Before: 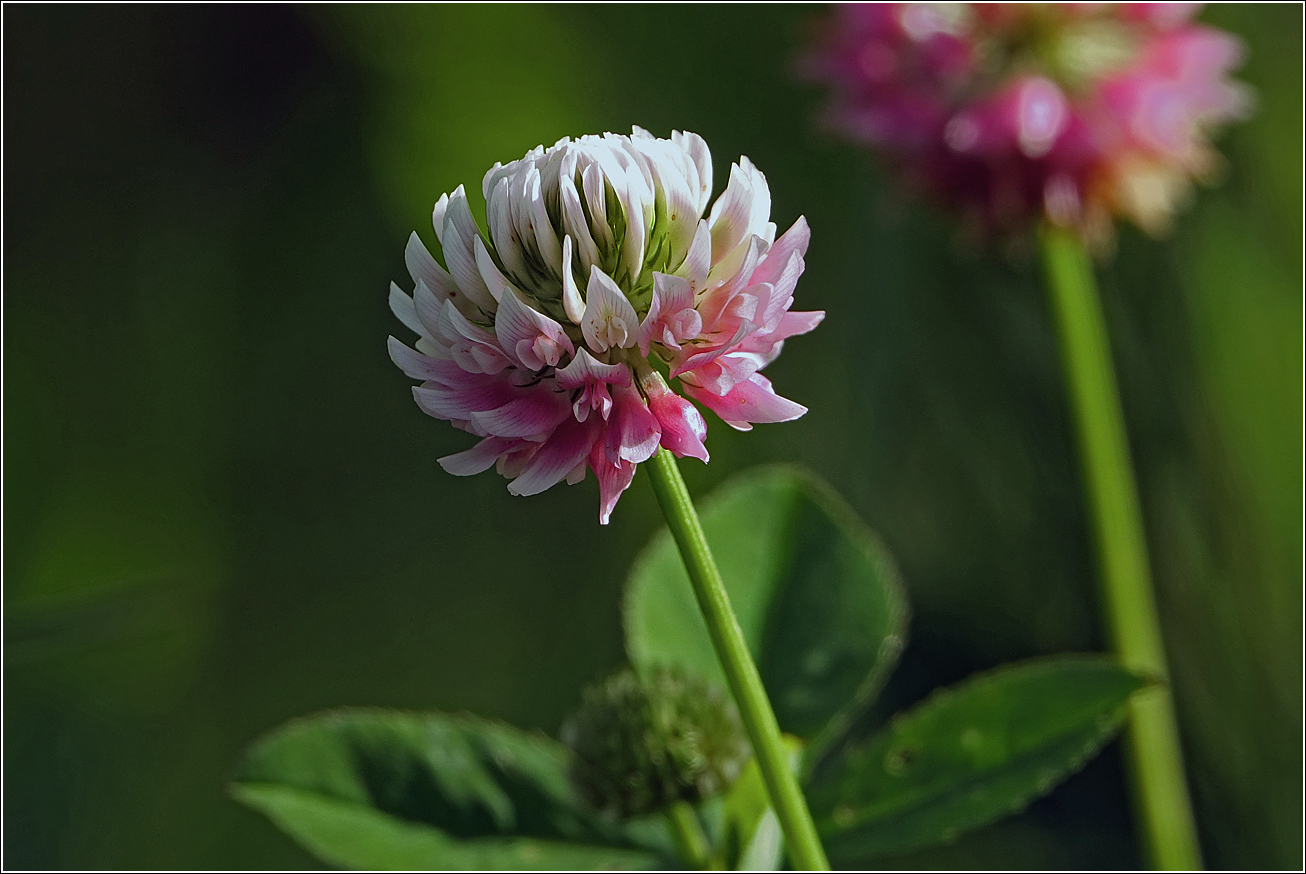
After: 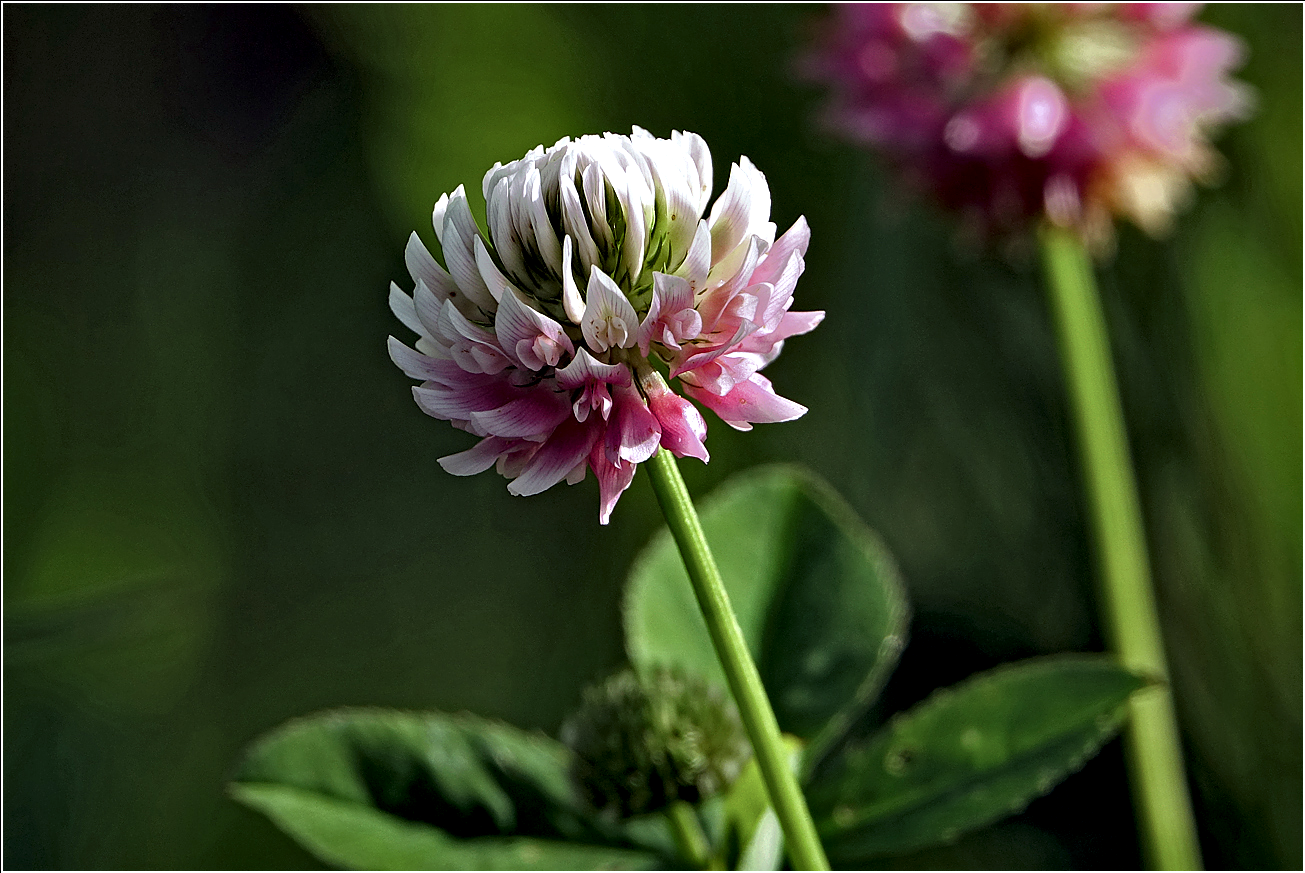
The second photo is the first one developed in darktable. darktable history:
contrast equalizer: y [[0.609, 0.611, 0.615, 0.613, 0.607, 0.603], [0.504, 0.498, 0.496, 0.499, 0.506, 0.516], [0 ×6], [0 ×6], [0 ×6]]
